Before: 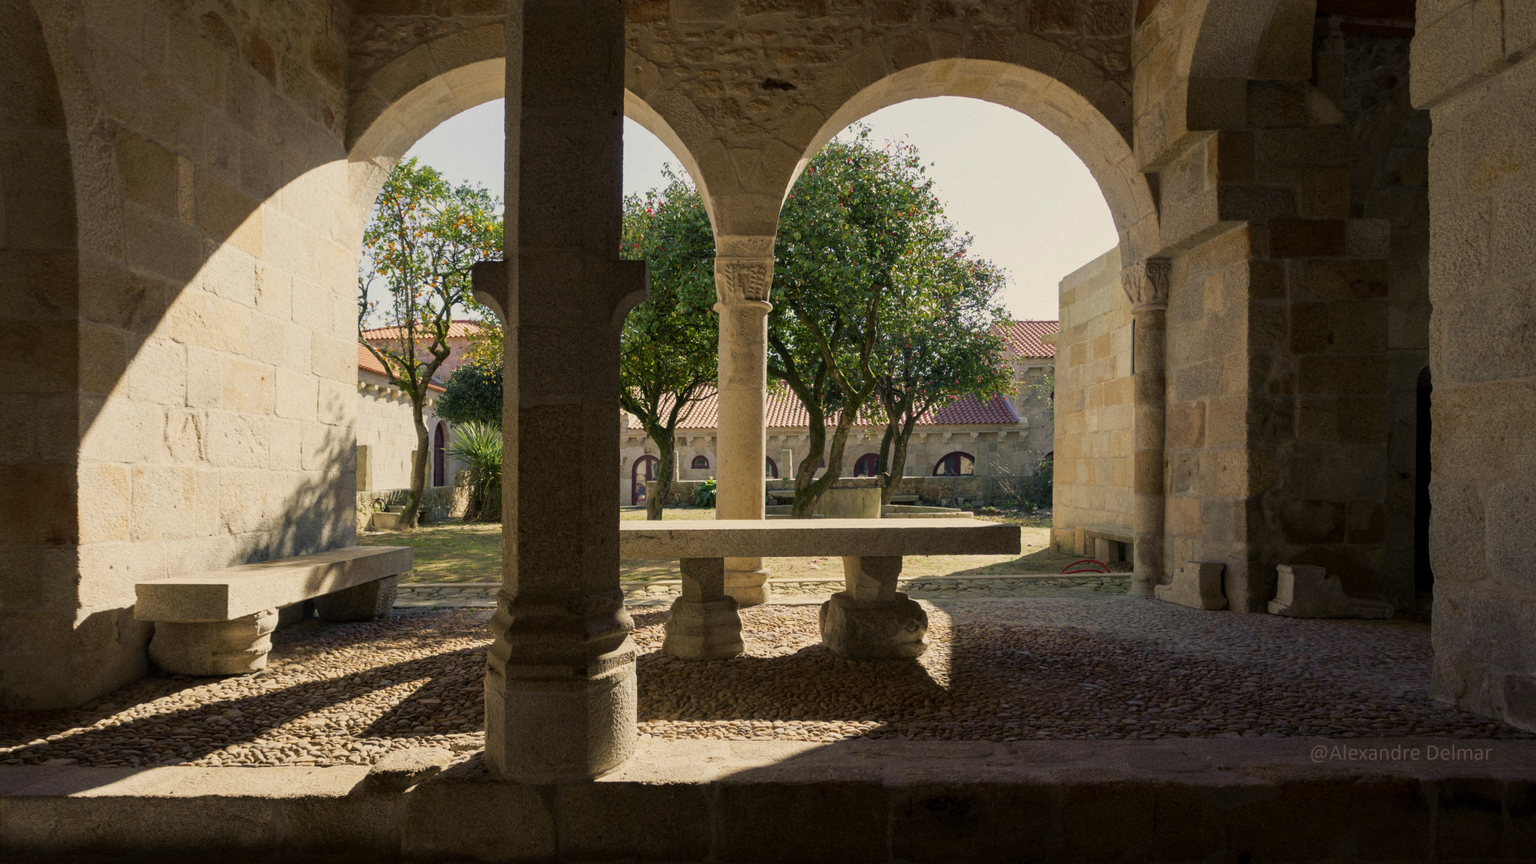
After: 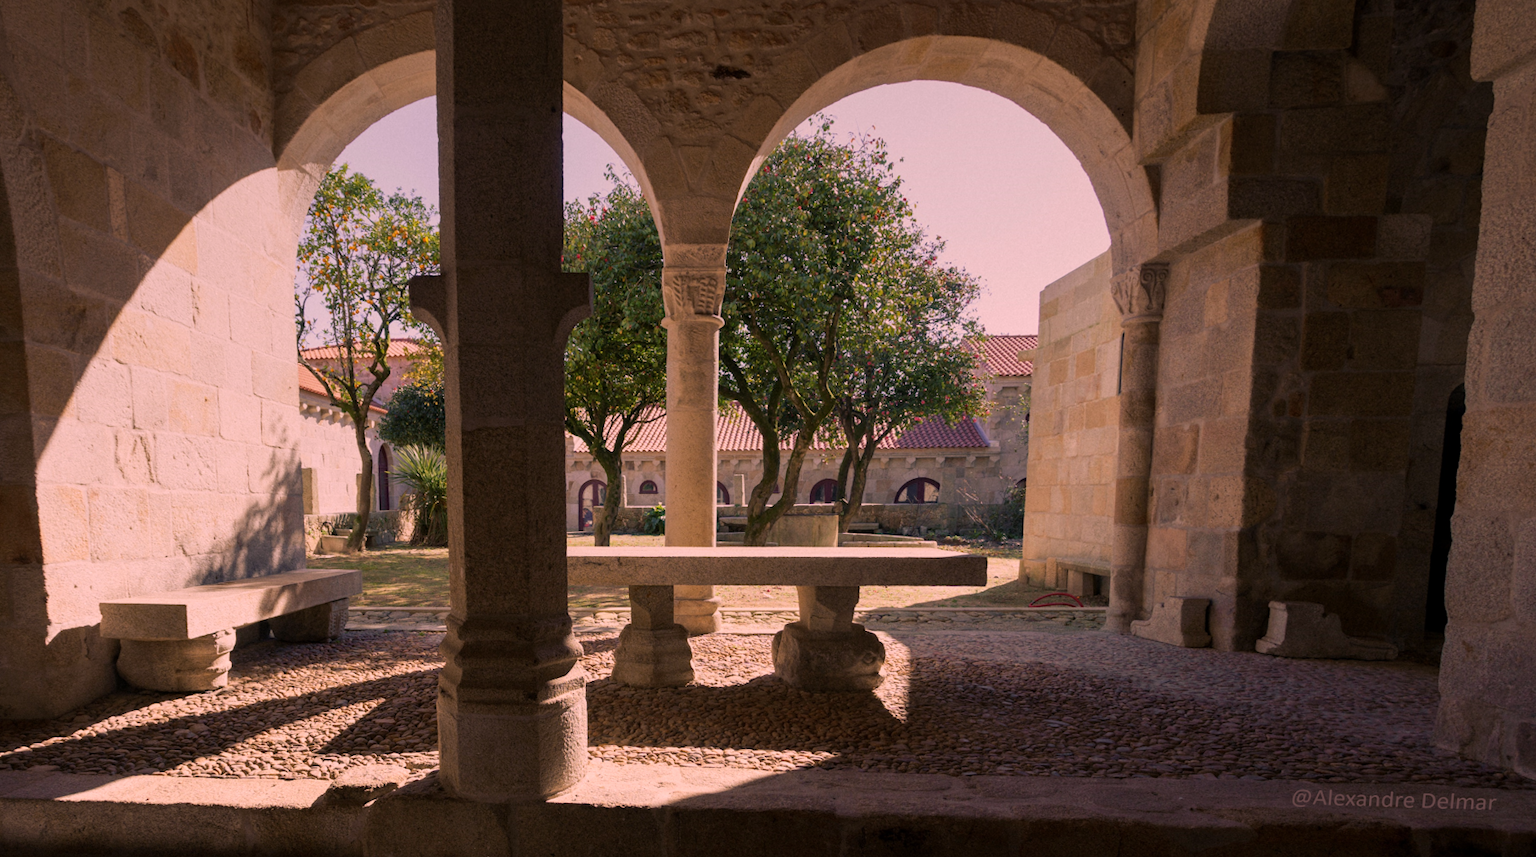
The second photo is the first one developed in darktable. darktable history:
crop and rotate: left 0.126%
graduated density: on, module defaults
white balance: red 1.188, blue 1.11
rotate and perspective: rotation 0.062°, lens shift (vertical) 0.115, lens shift (horizontal) -0.133, crop left 0.047, crop right 0.94, crop top 0.061, crop bottom 0.94
